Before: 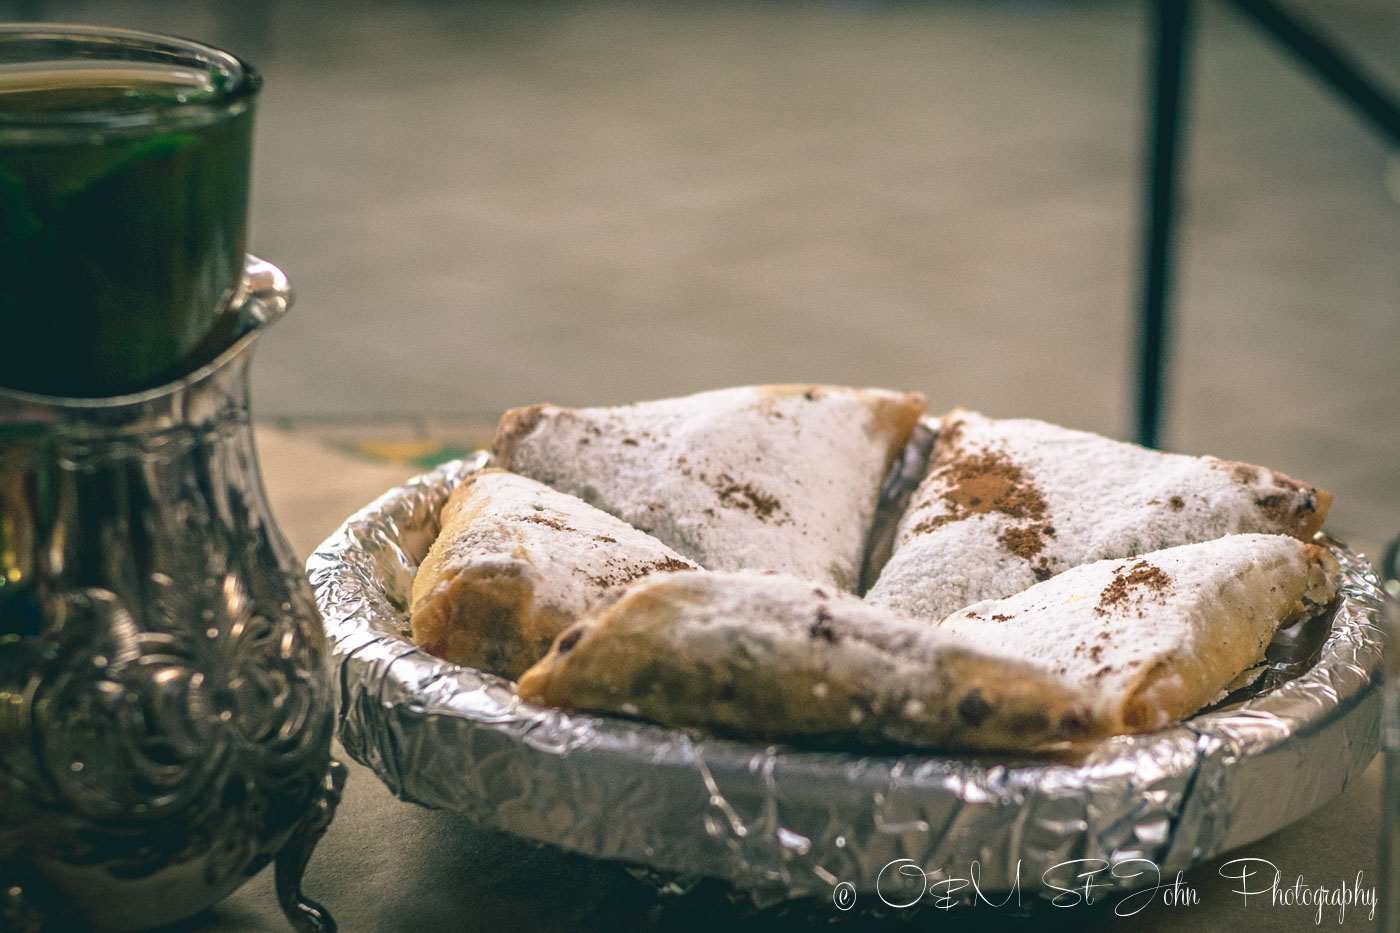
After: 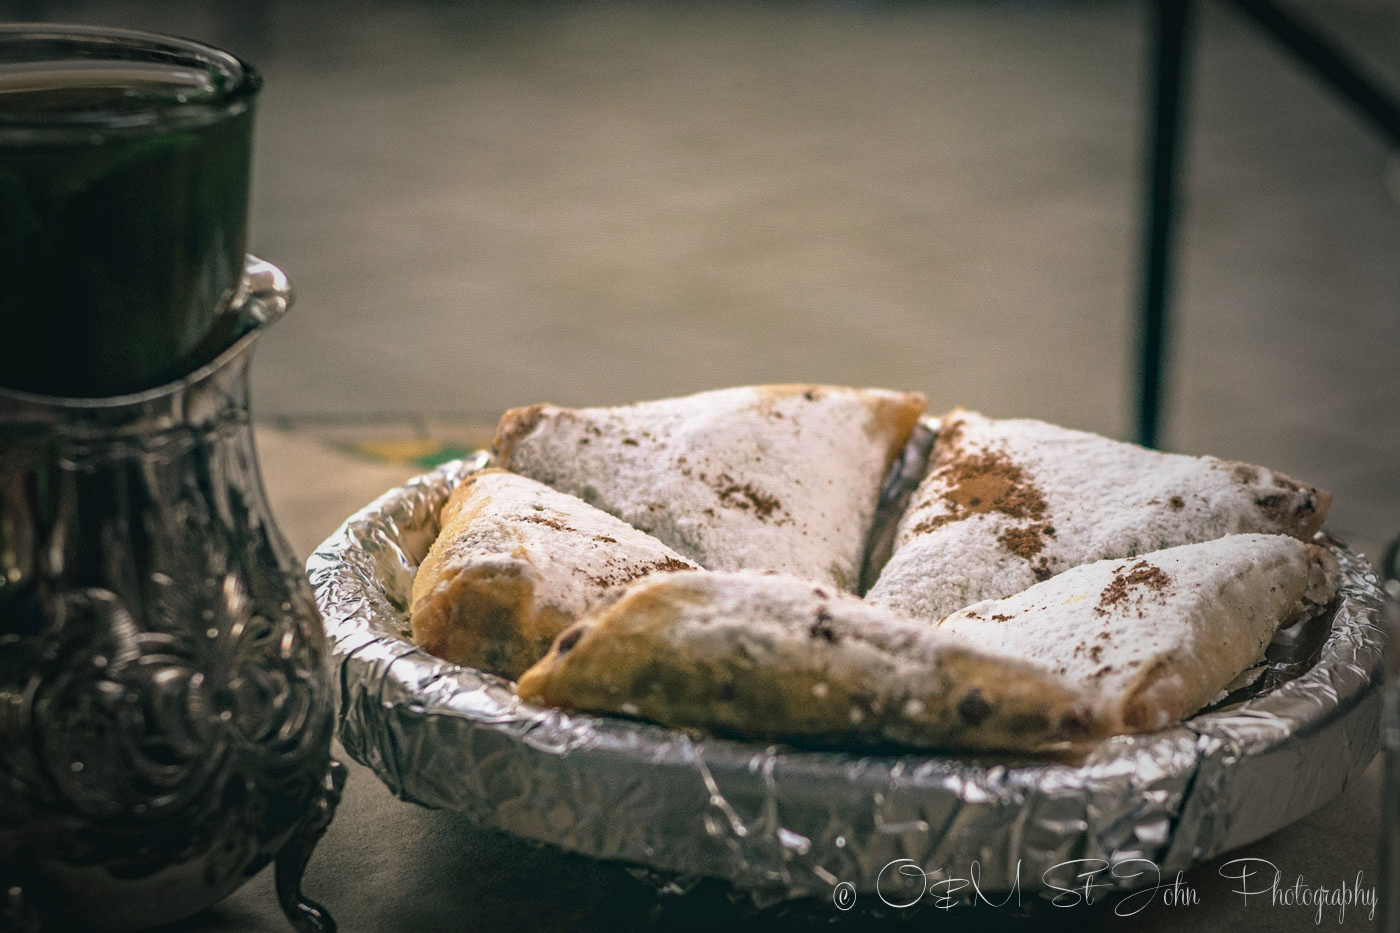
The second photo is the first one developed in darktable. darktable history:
vignetting: fall-off start 34.54%, fall-off radius 64.47%, width/height ratio 0.959
haze removal: compatibility mode true, adaptive false
